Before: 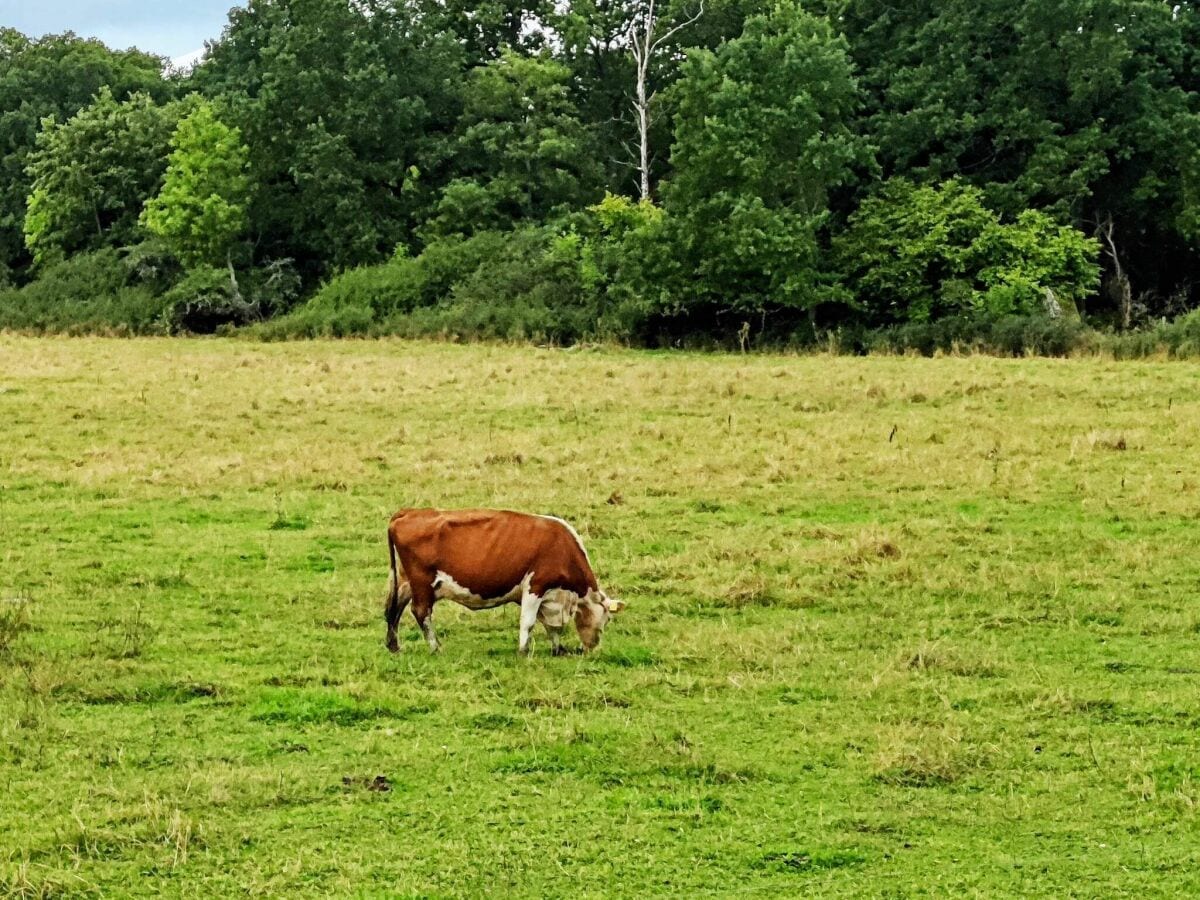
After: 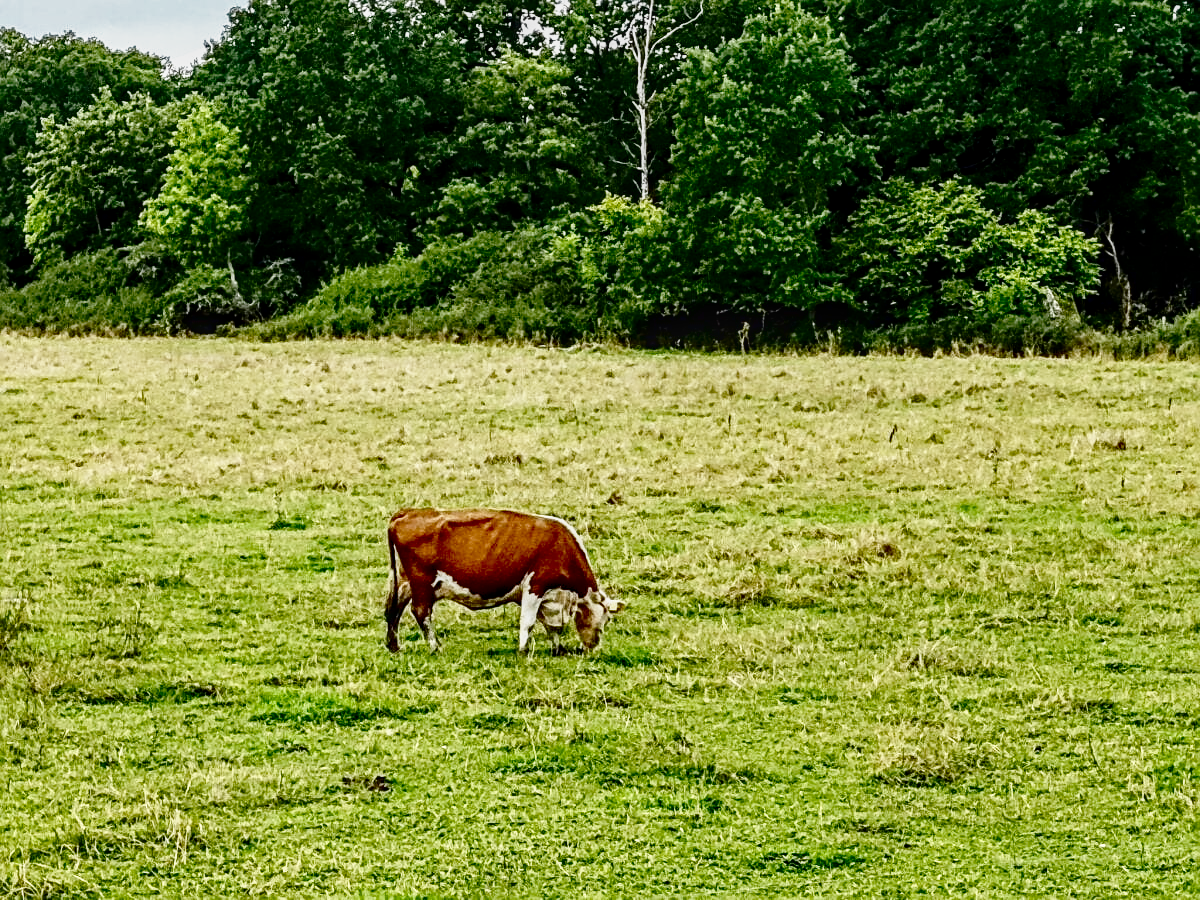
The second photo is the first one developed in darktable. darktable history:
contrast brightness saturation: brightness -0.504
sharpen: on, module defaults
base curve: curves: ch0 [(0, 0) (0.025, 0.046) (0.112, 0.277) (0.467, 0.74) (0.814, 0.929) (1, 0.942)], preserve colors none
local contrast: detail 130%
